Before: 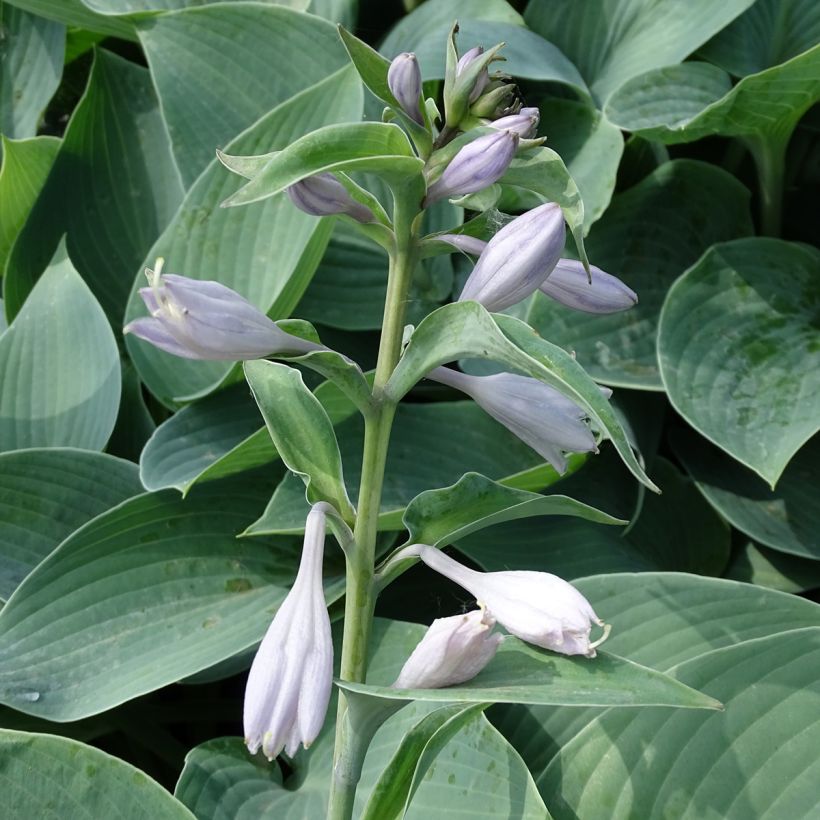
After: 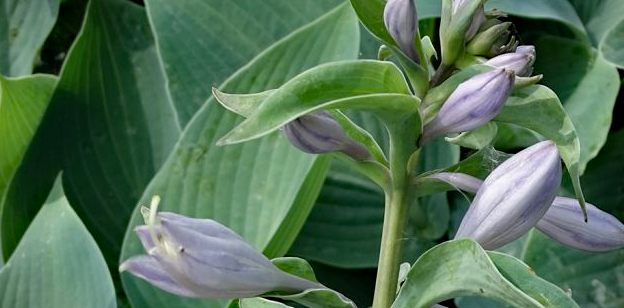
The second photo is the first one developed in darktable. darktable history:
exposure: black level correction 0.001, exposure -0.121 EV, compensate highlight preservation false
shadows and highlights: shadows 31.07, highlights 0.989, soften with gaussian
haze removal: strength 0.292, distance 0.257, compatibility mode true, adaptive false
crop: left 0.552%, top 7.63%, right 23.31%, bottom 54.697%
vignetting: fall-off start 98.53%, fall-off radius 98.85%, width/height ratio 1.426
